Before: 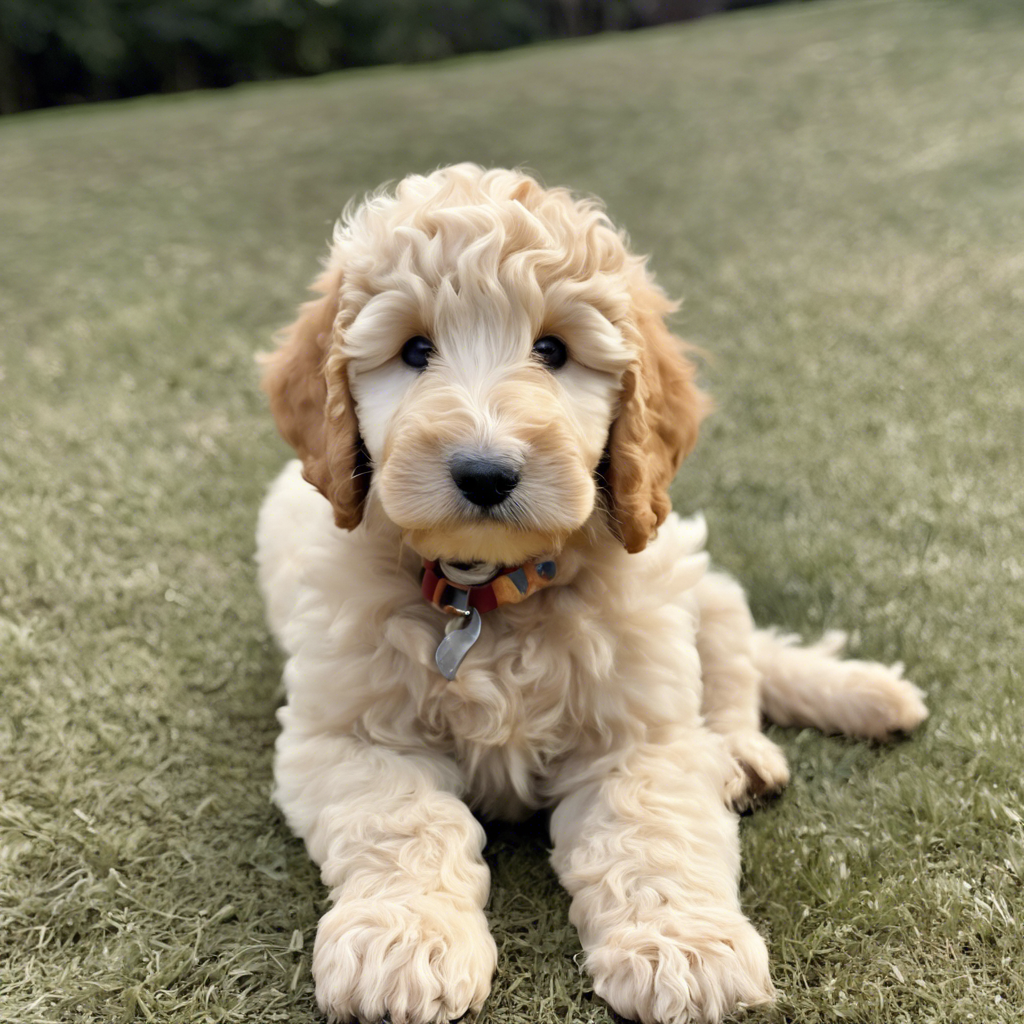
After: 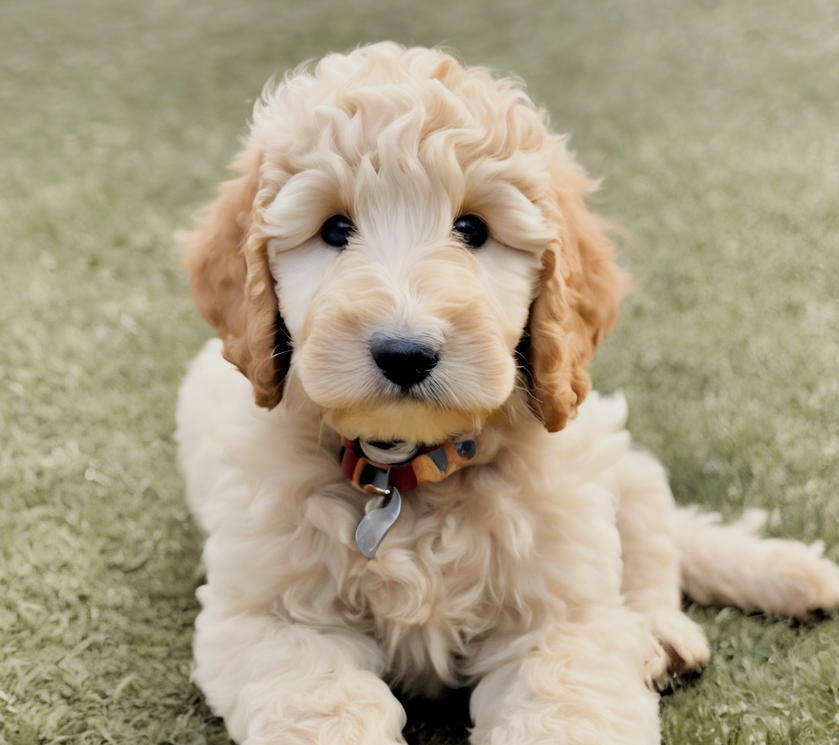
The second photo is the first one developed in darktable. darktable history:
filmic rgb: black relative exposure -7.65 EV, white relative exposure 4.56 EV, hardness 3.61
crop: left 7.856%, top 11.836%, right 10.12%, bottom 15.387%
exposure: black level correction 0.001, exposure 0.5 EV, compensate exposure bias true, compensate highlight preservation false
